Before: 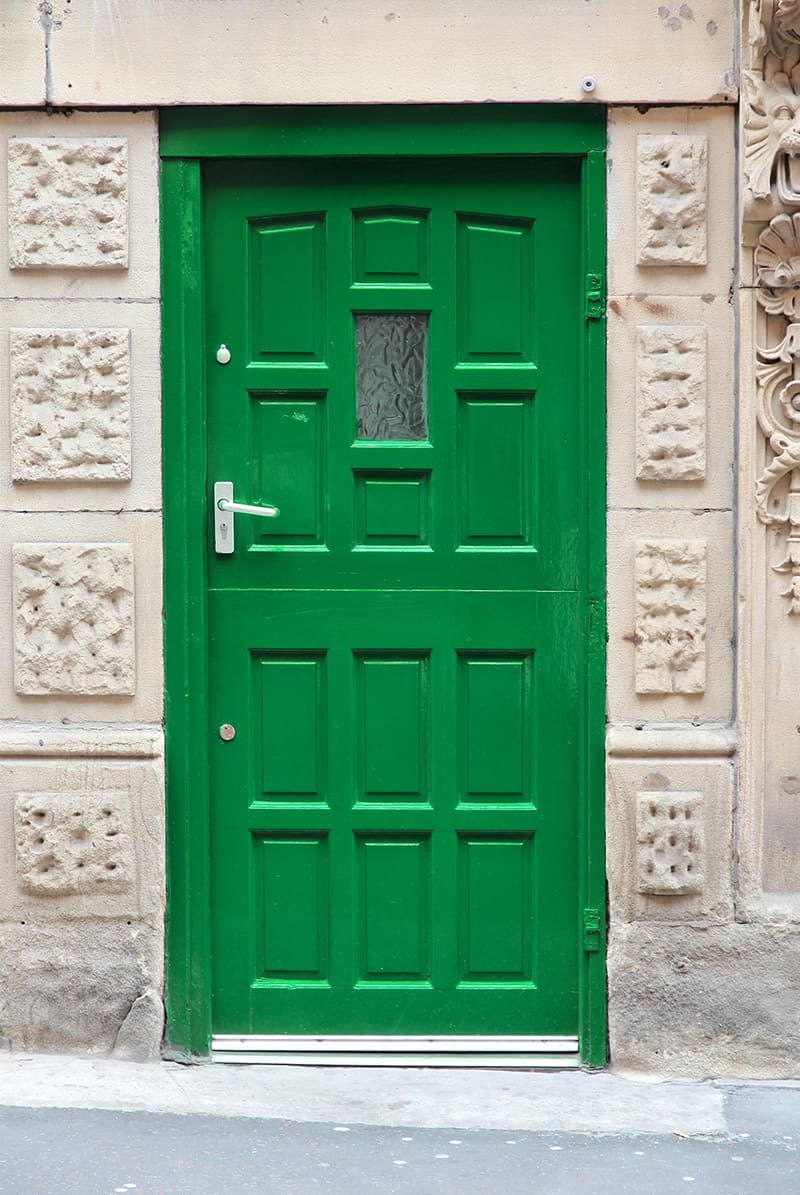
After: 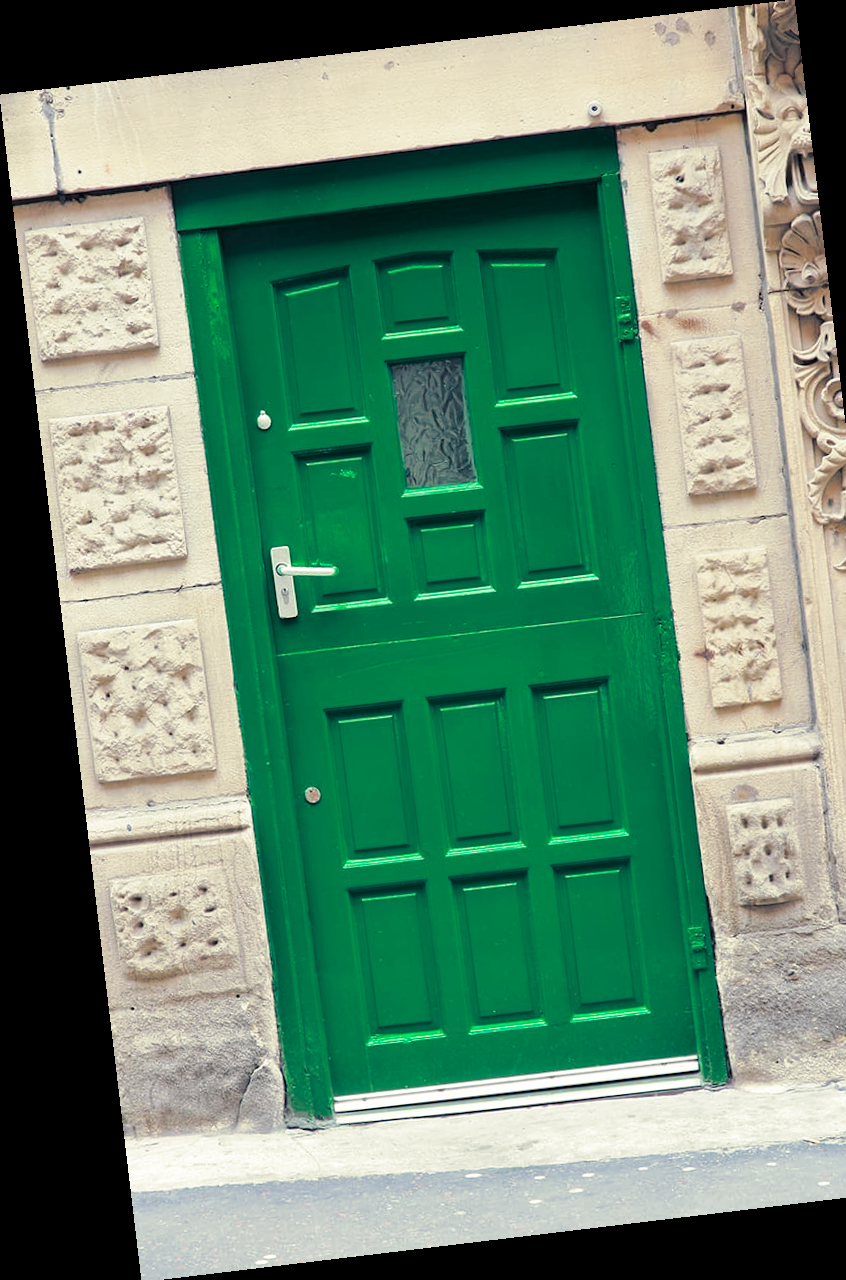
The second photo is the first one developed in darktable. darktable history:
rotate and perspective: rotation -6.83°, automatic cropping off
split-toning: shadows › hue 216°, shadows › saturation 1, highlights › hue 57.6°, balance -33.4
crop: right 9.509%, bottom 0.031%
contrast brightness saturation: saturation 0.13
